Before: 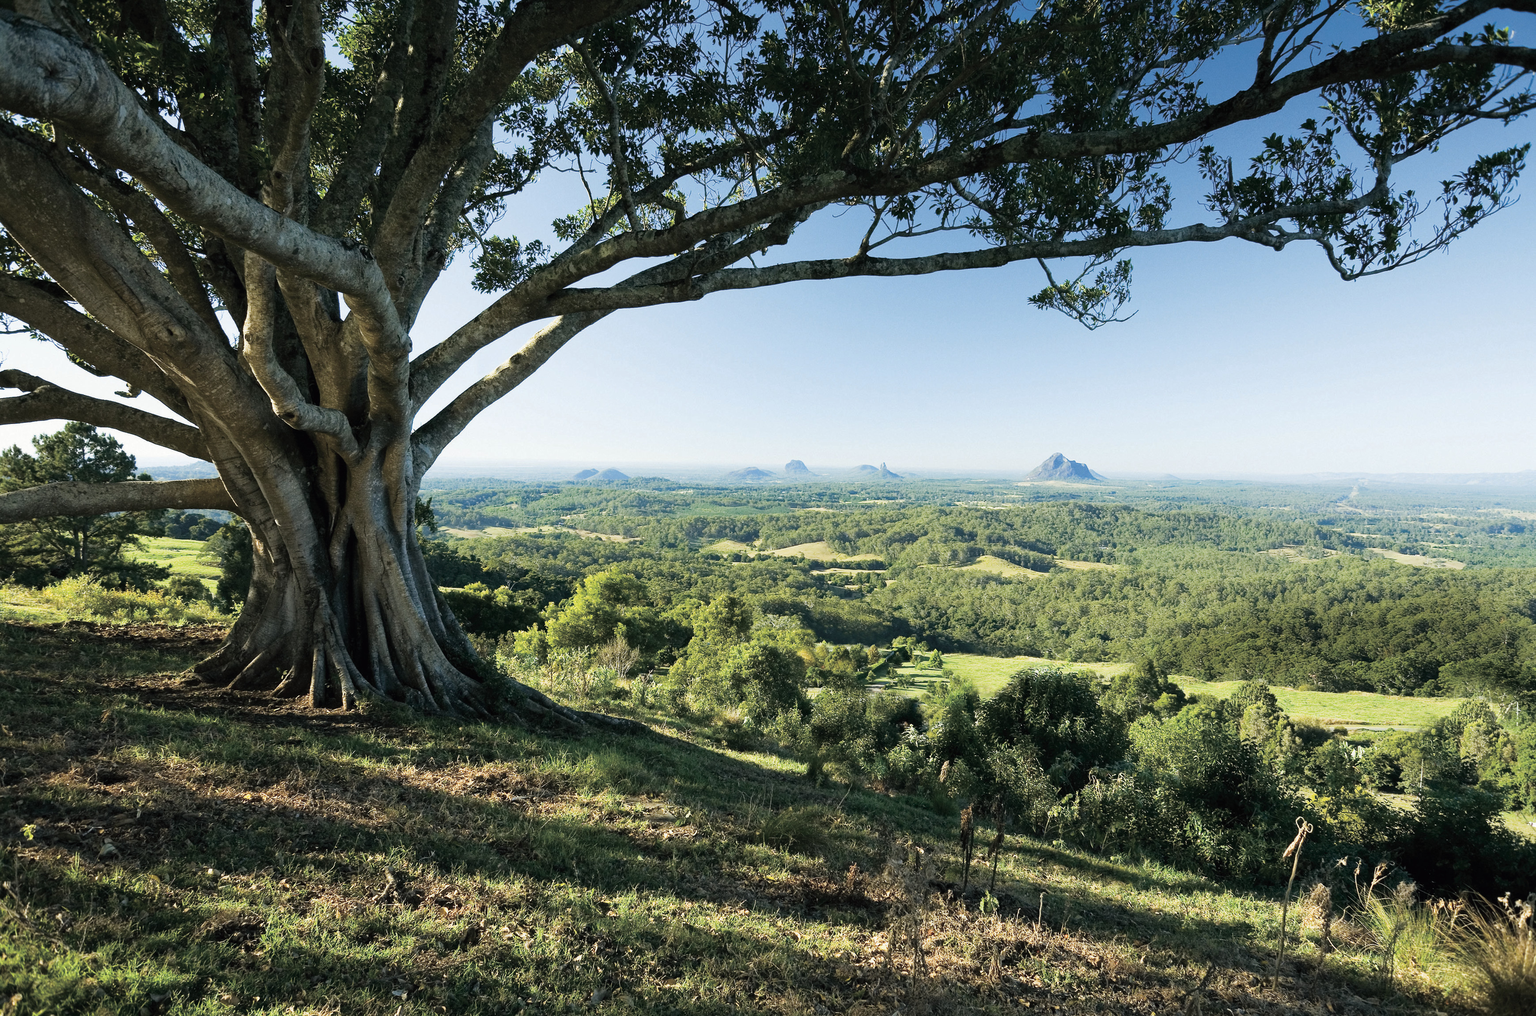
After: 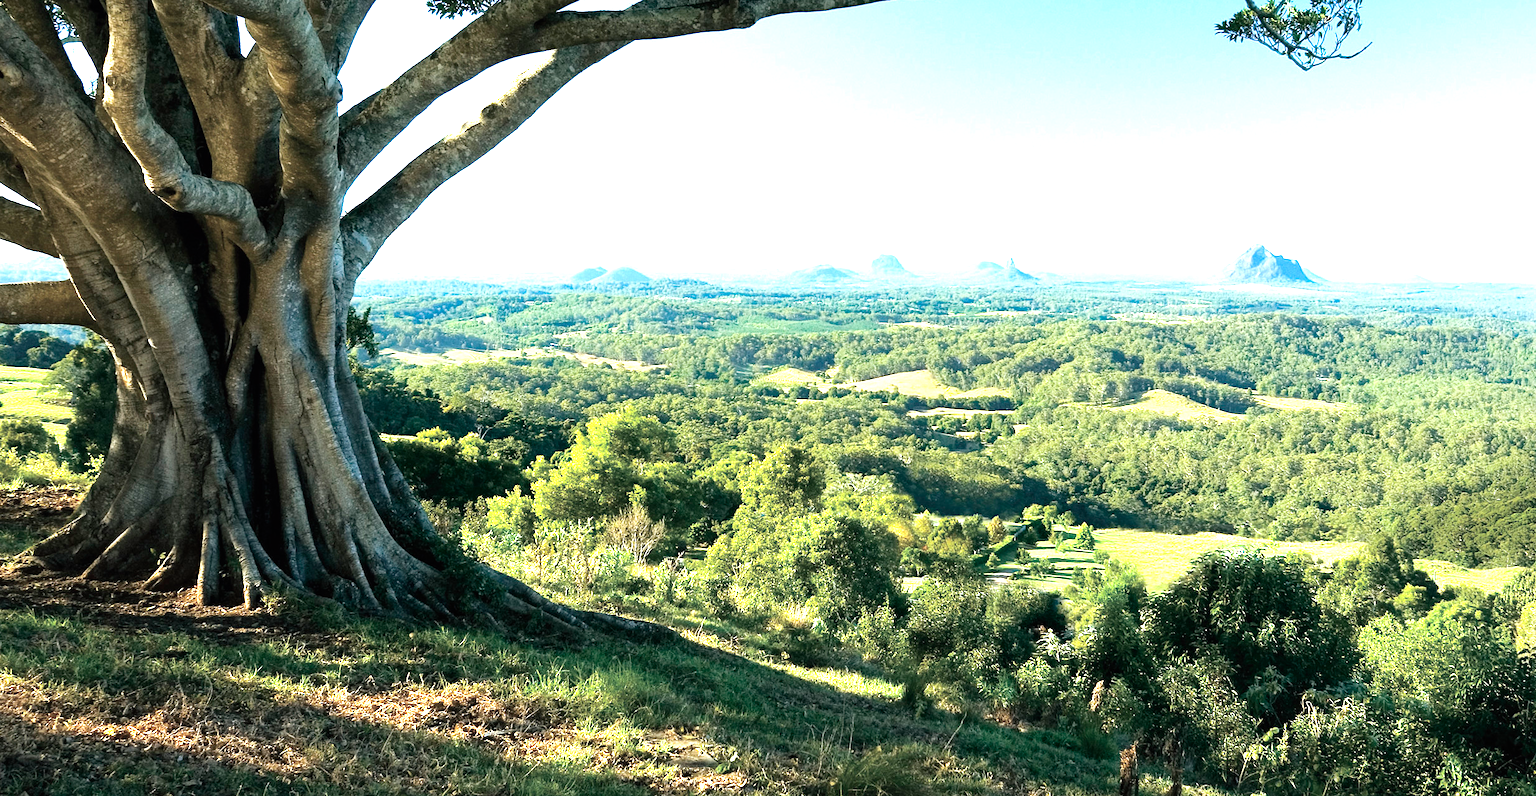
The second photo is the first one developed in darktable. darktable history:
crop: left 11.123%, top 27.61%, right 18.3%, bottom 17.034%
exposure: black level correction 0, exposure 1 EV, compensate exposure bias true, compensate highlight preservation false
